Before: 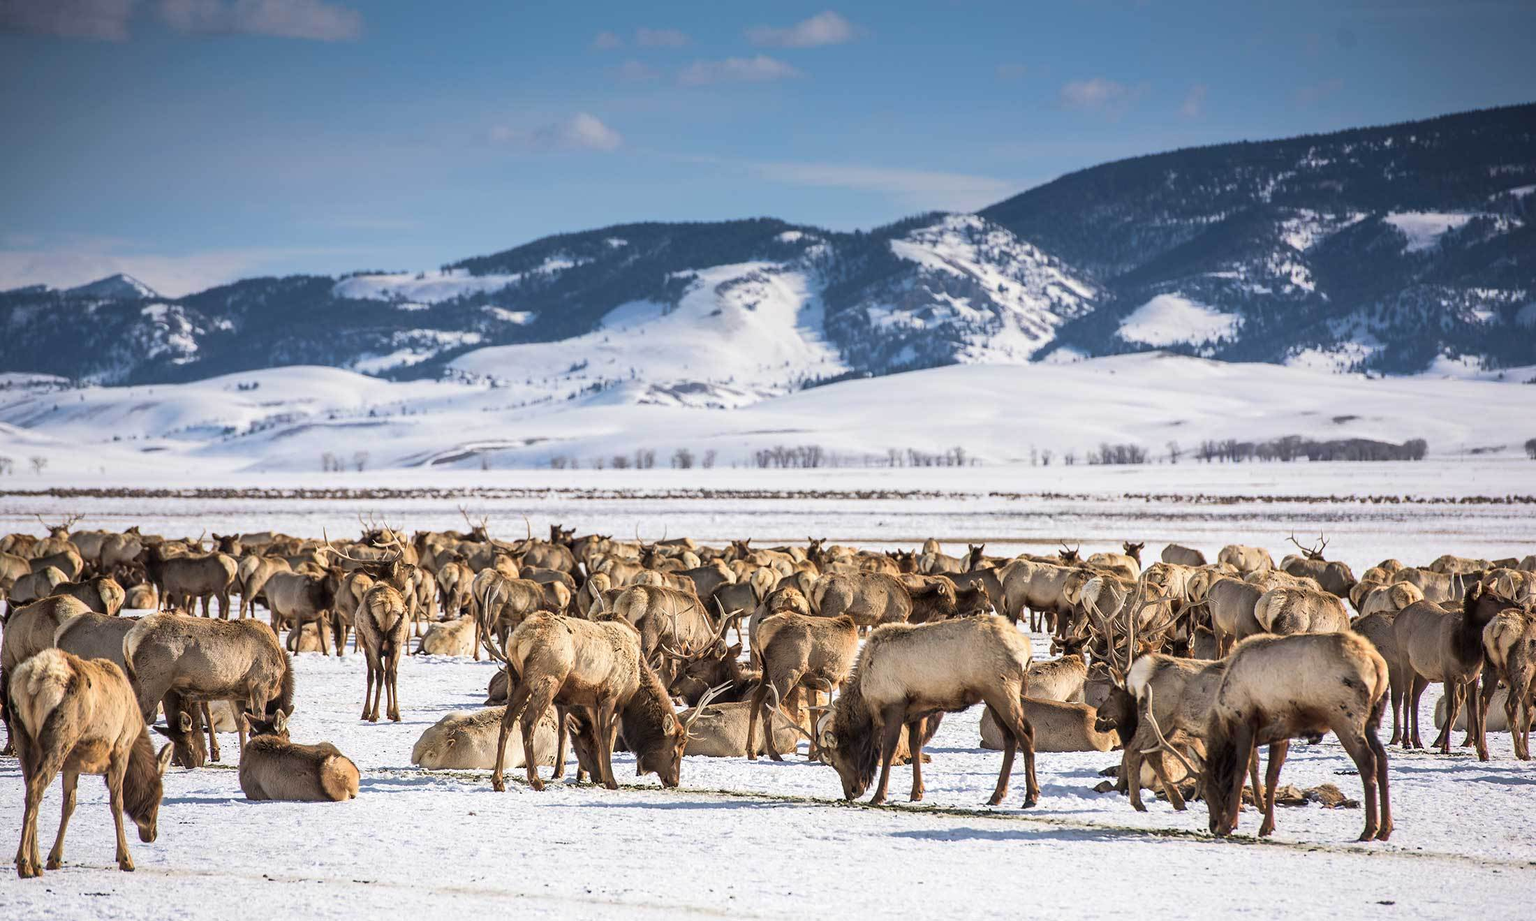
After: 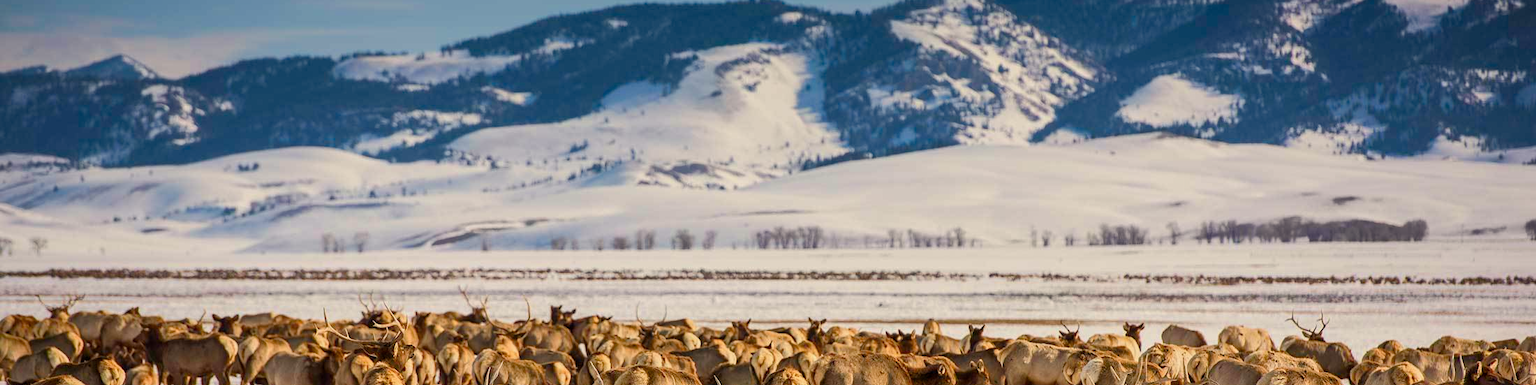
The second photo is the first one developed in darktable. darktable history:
shadows and highlights: radius 121.13, shadows 21.4, white point adjustment -9.72, highlights -14.39, soften with gaussian
crop and rotate: top 23.84%, bottom 34.294%
white balance: red 1.045, blue 0.932
color balance rgb: perceptual saturation grading › global saturation 20%, perceptual saturation grading › highlights -25%, perceptual saturation grading › shadows 25%
color zones: curves: ch0 [(0, 0.613) (0.01, 0.613) (0.245, 0.448) (0.498, 0.529) (0.642, 0.665) (0.879, 0.777) (0.99, 0.613)]; ch1 [(0, 0) (0.143, 0) (0.286, 0) (0.429, 0) (0.571, 0) (0.714, 0) (0.857, 0)], mix -121.96%
